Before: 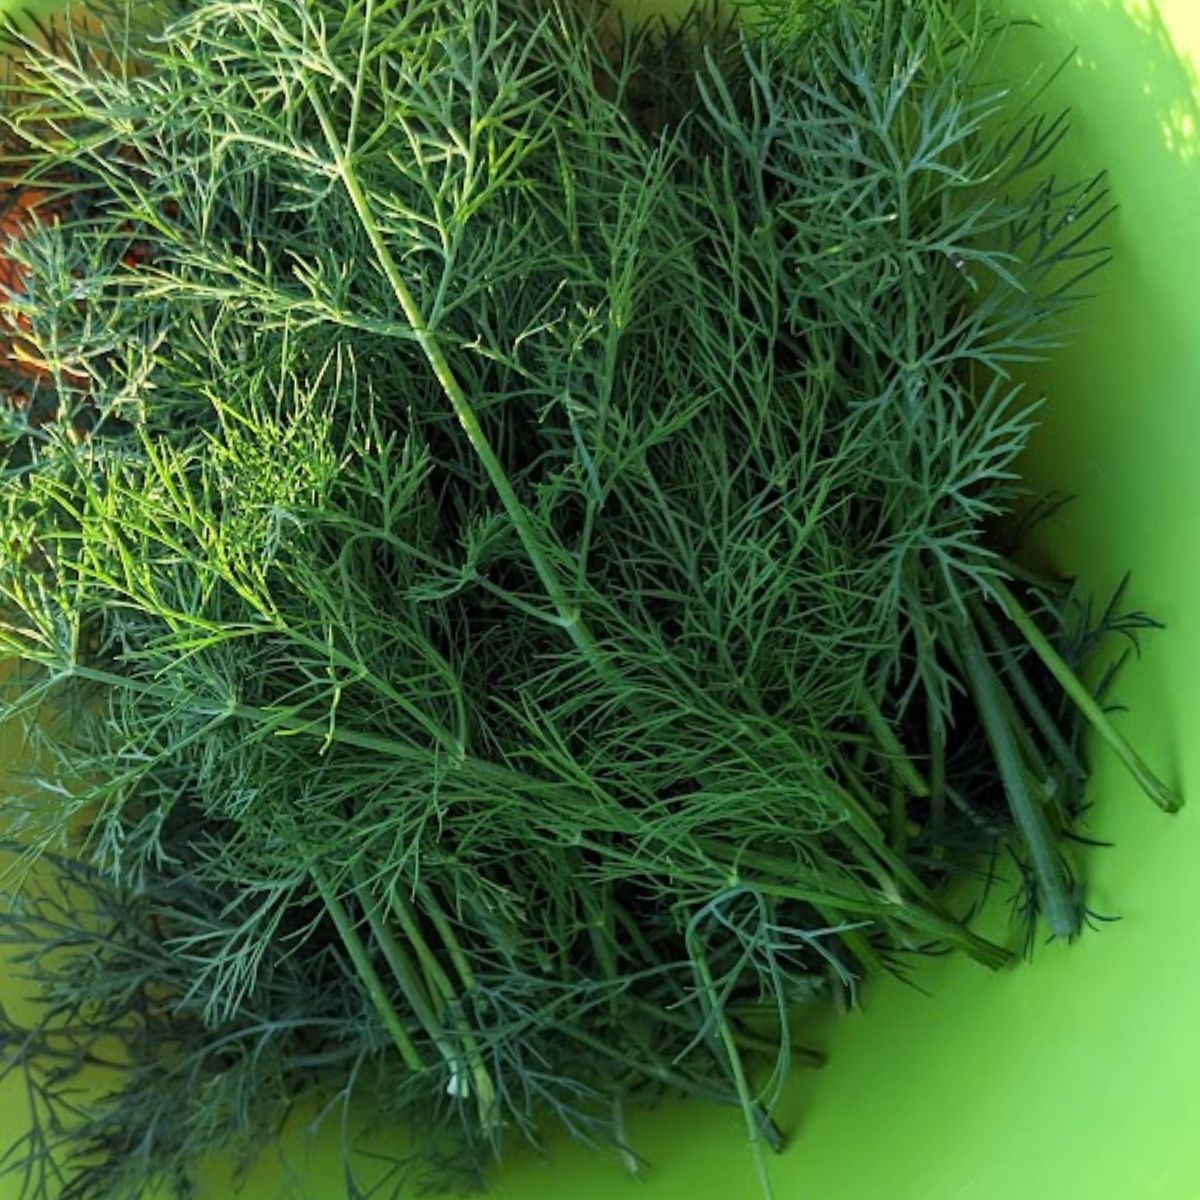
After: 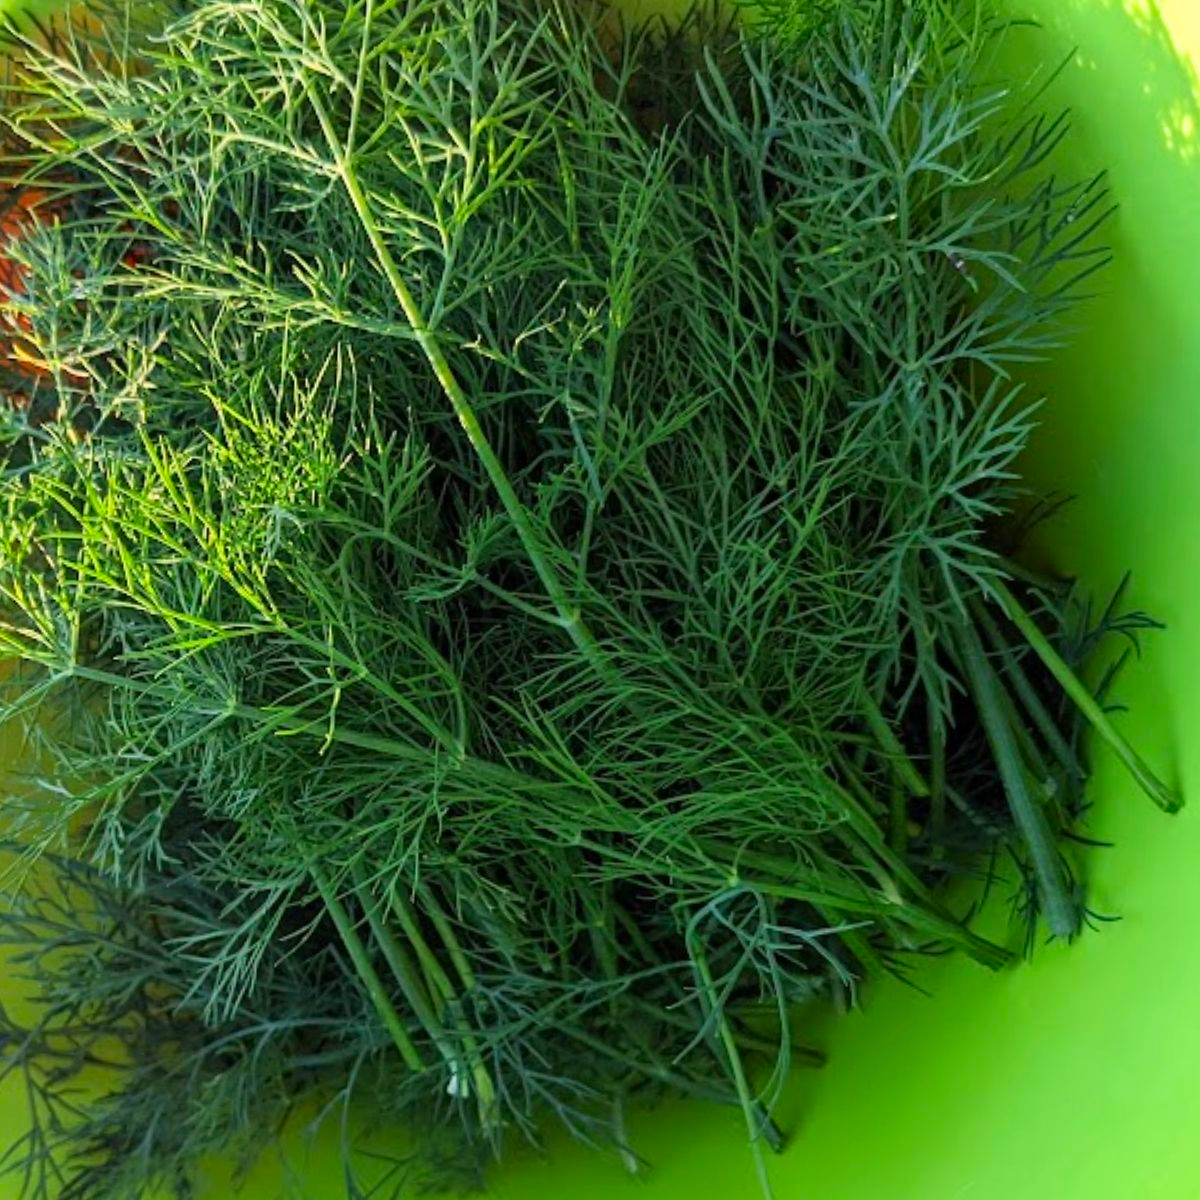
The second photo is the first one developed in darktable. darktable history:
color correction: highlights a* 3.36, highlights b* 2.15, saturation 1.25
